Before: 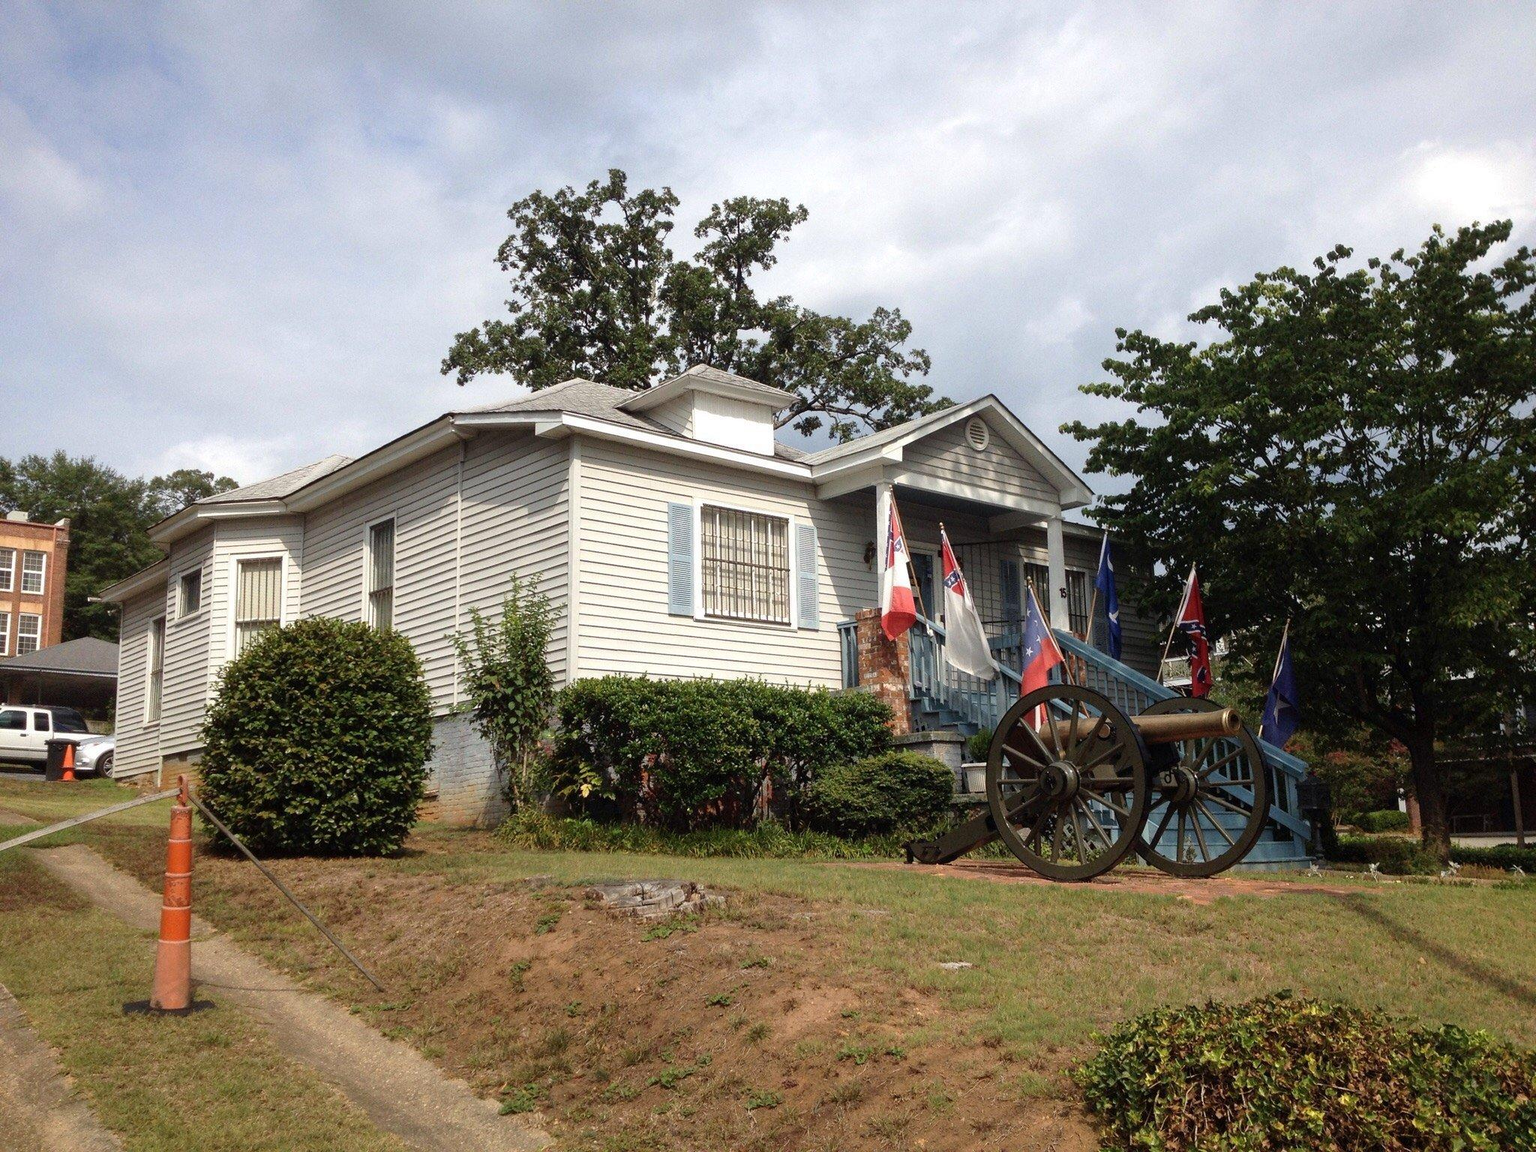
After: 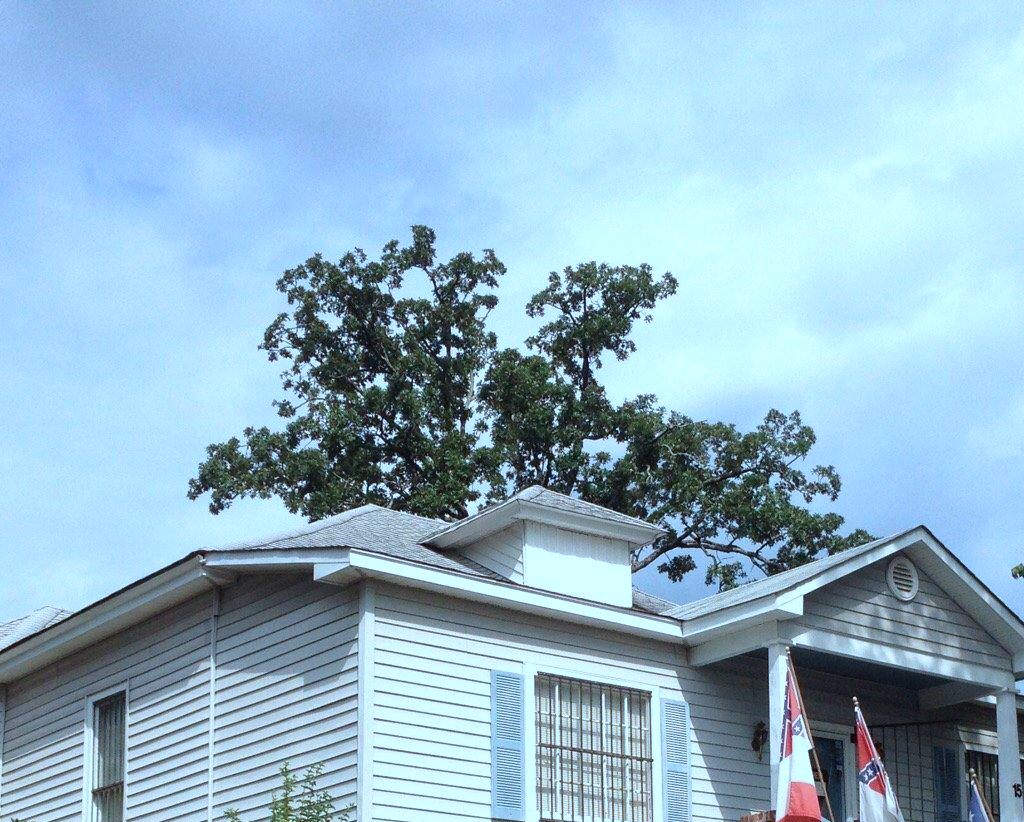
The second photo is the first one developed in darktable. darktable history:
crop: left 19.556%, right 30.401%, bottom 46.458%
color calibration: x 0.396, y 0.386, temperature 3669 K
